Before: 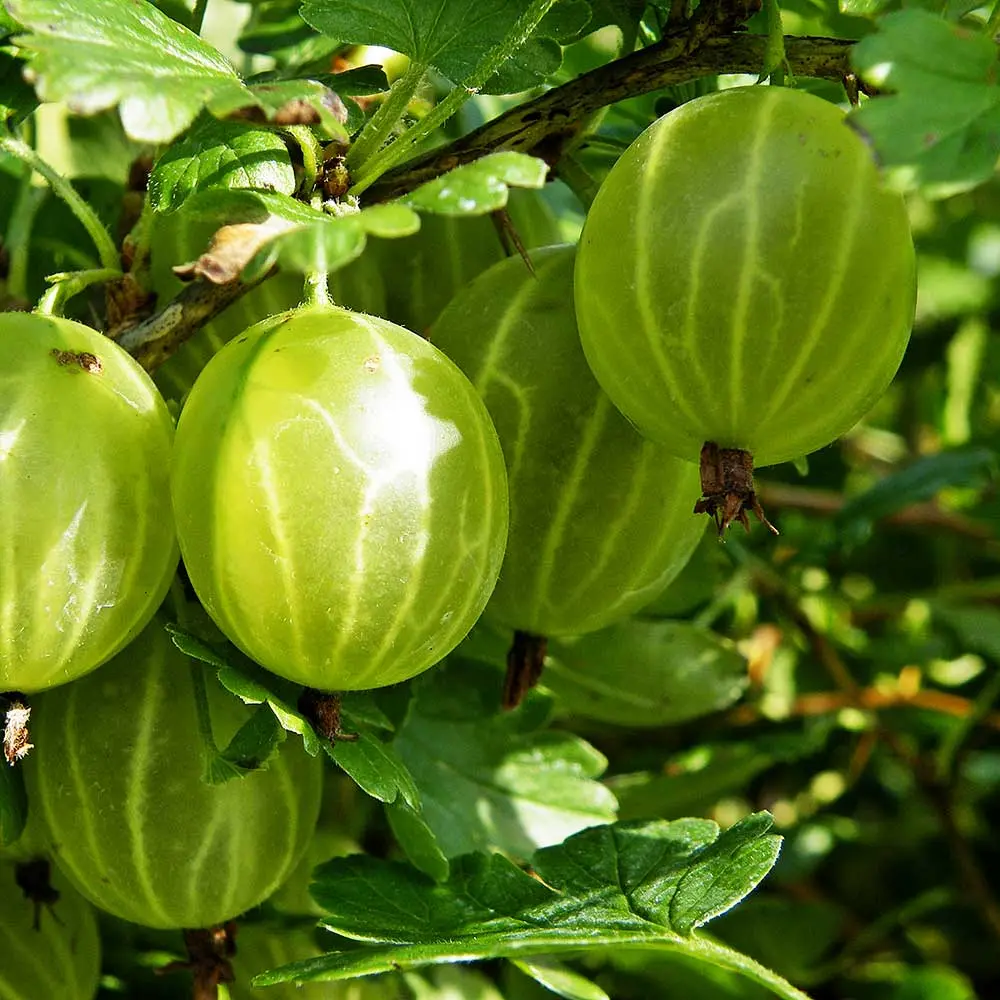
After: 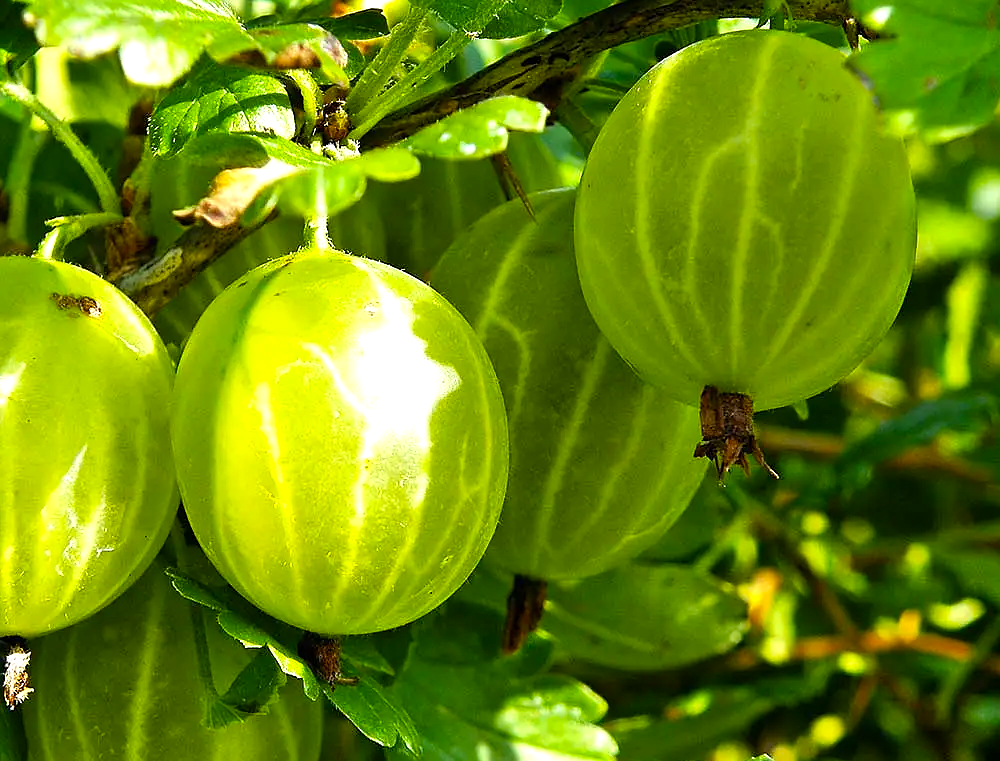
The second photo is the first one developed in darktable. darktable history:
color balance rgb: perceptual saturation grading › global saturation 29.949%, perceptual brilliance grading › global brilliance 12.475%
crop: top 5.698%, bottom 18.131%
sharpen: radius 0.983, amount 0.607
